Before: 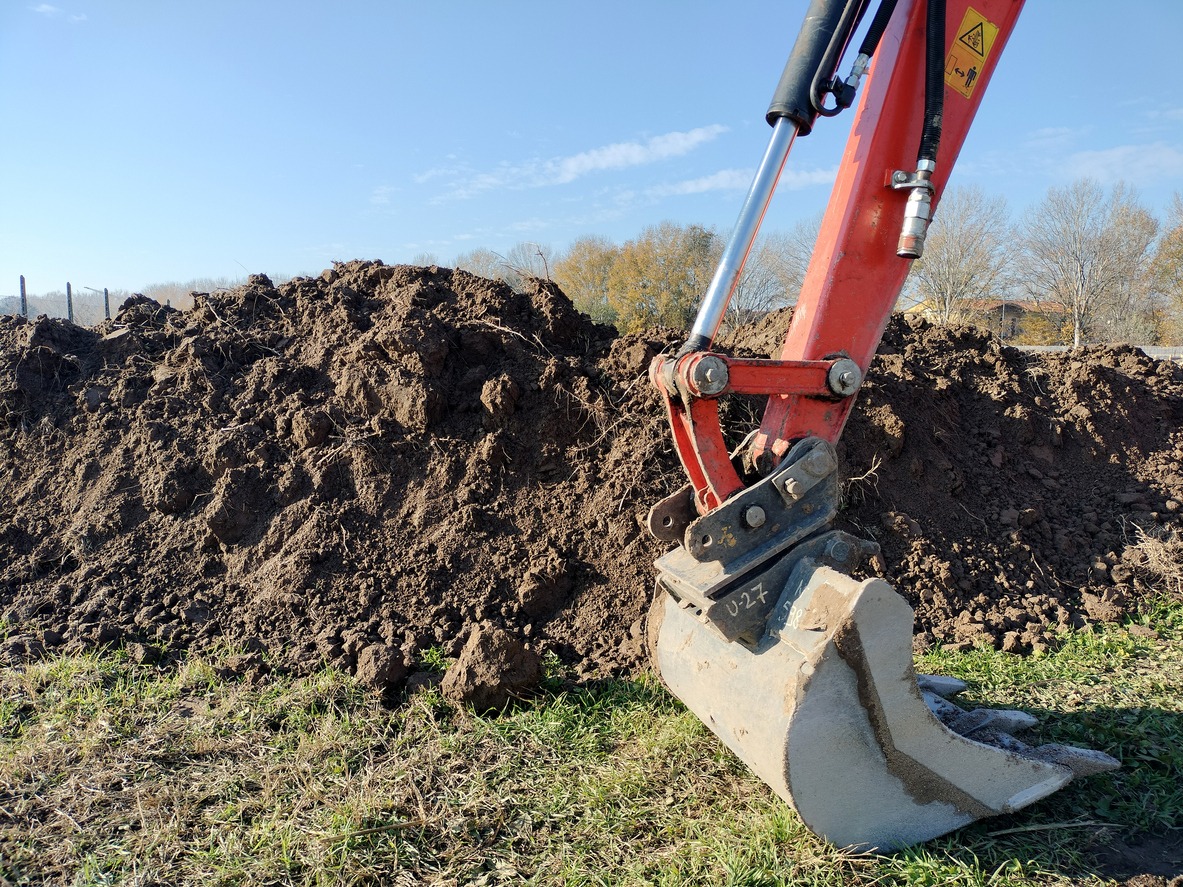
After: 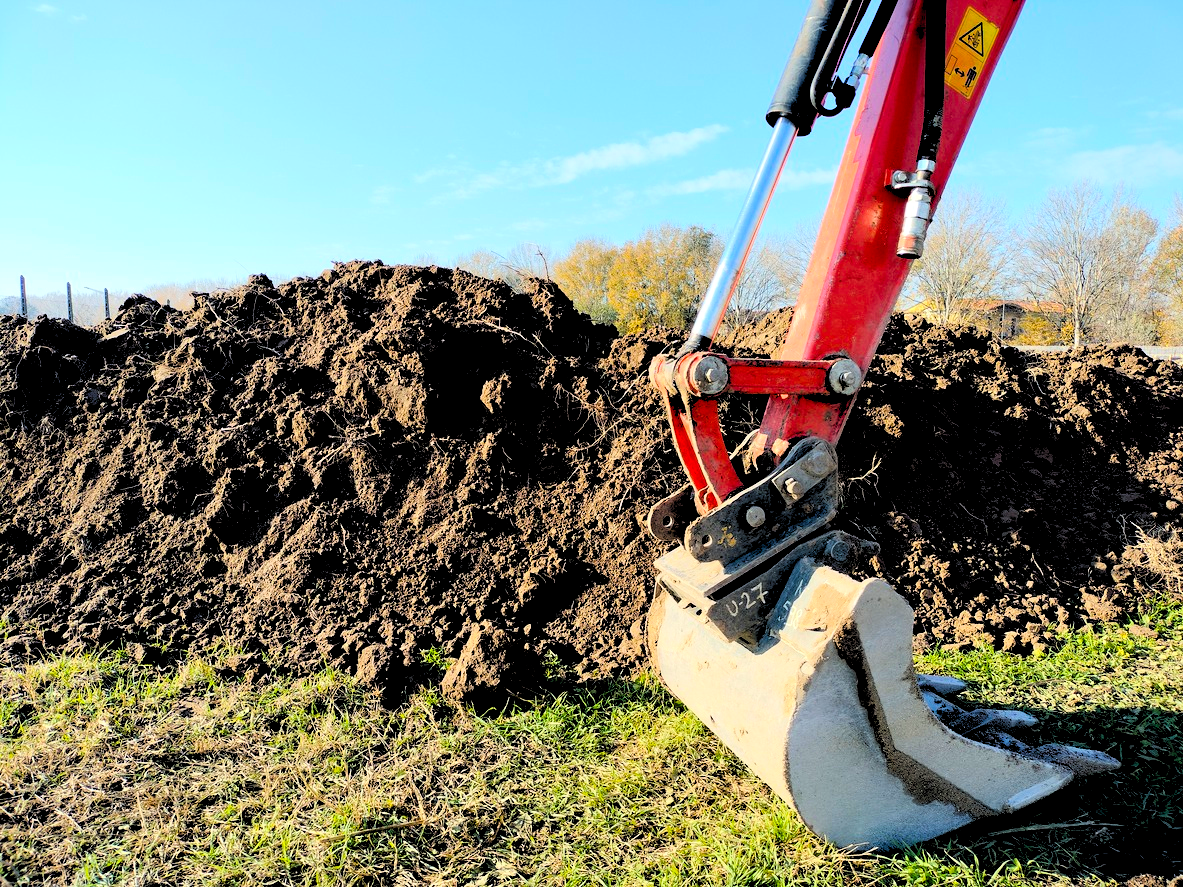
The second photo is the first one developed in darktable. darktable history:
rotate and perspective: automatic cropping off
contrast brightness saturation: contrast 0.2, brightness 0.16, saturation 0.22
color balance rgb: perceptual saturation grading › global saturation 25%, global vibrance 20%
rgb levels: levels [[0.029, 0.461, 0.922], [0, 0.5, 1], [0, 0.5, 1]]
